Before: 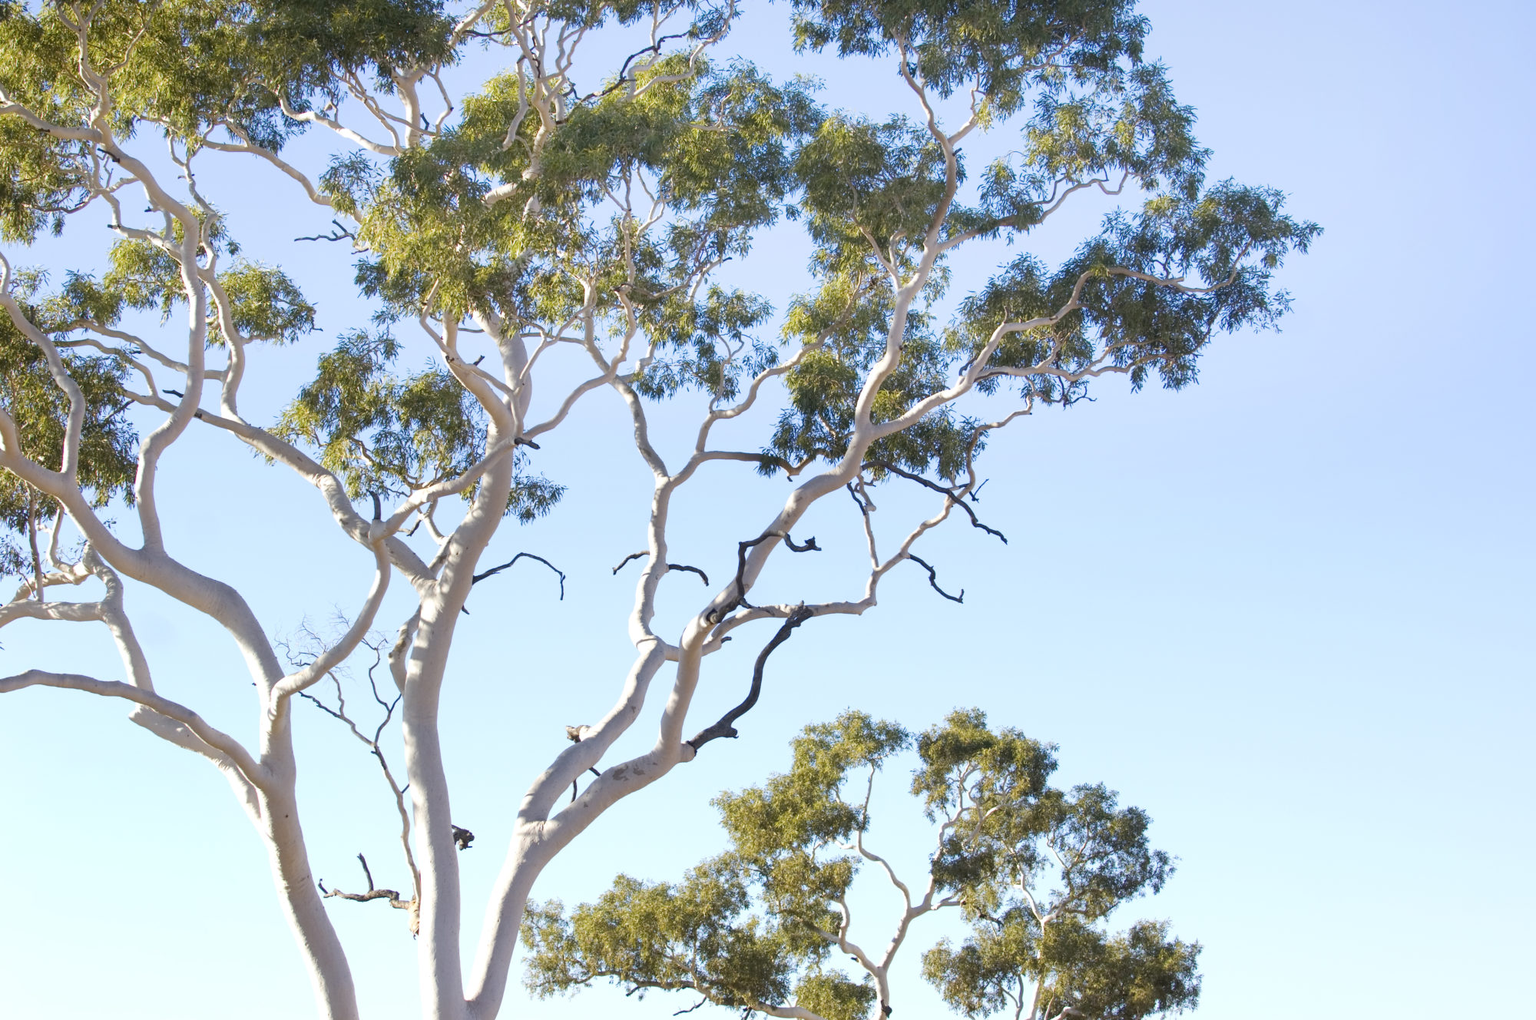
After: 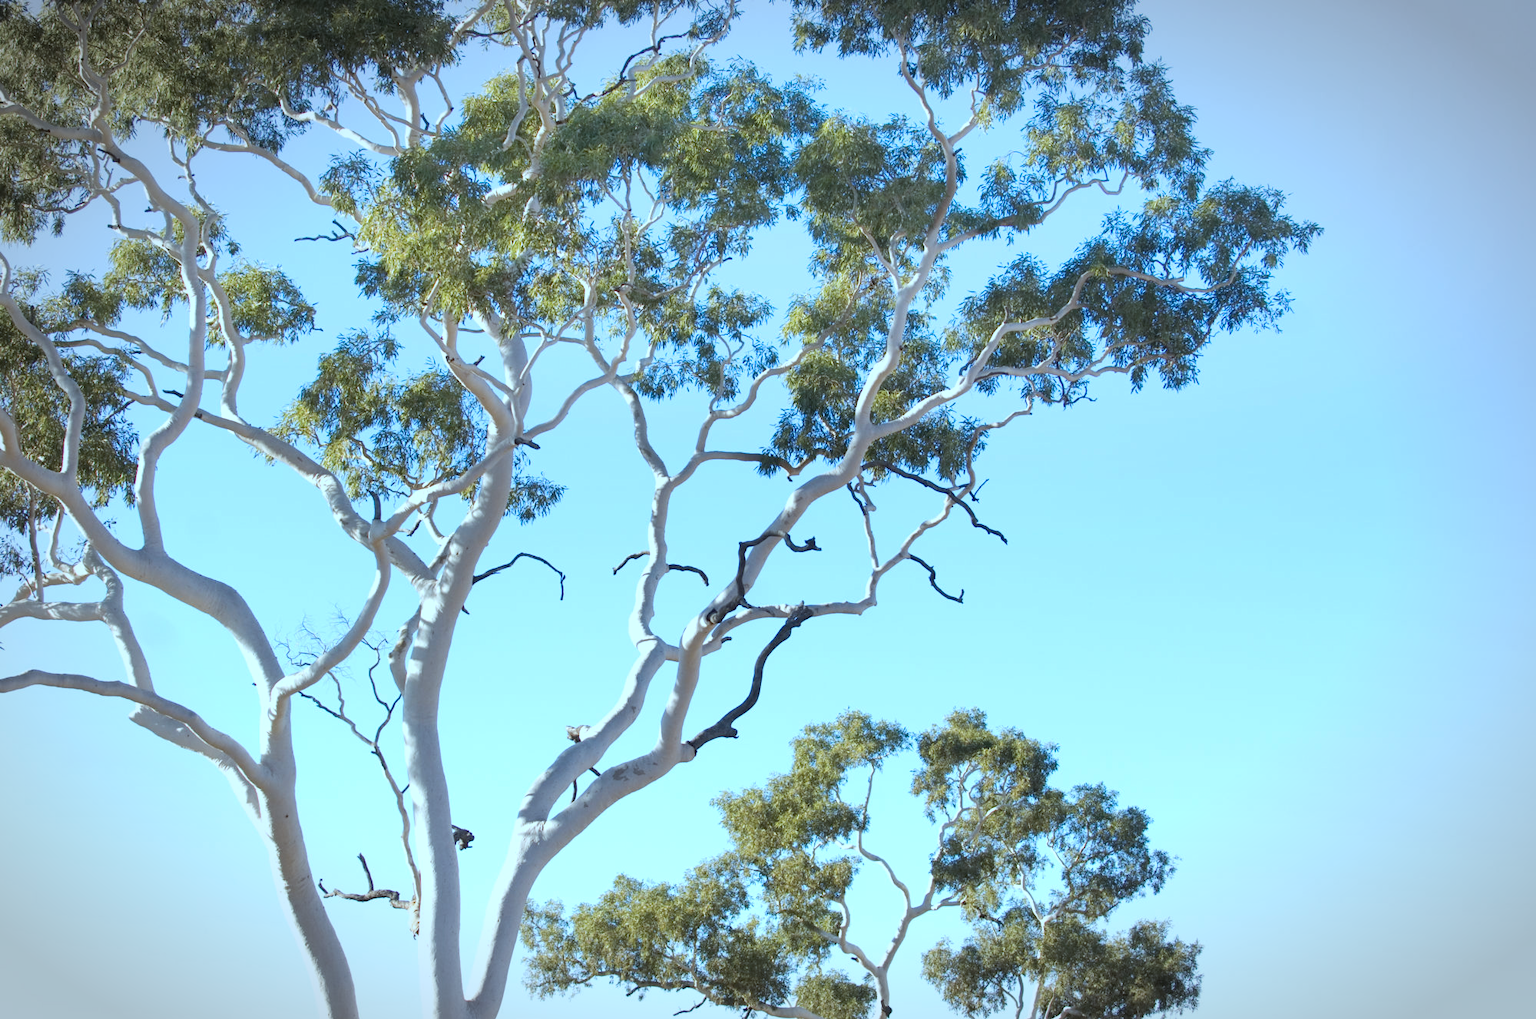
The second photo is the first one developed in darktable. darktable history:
exposure: black level correction 0.001, compensate highlight preservation false
color correction: highlights a* -10.69, highlights b* -19.19
vignetting: automatic ratio true
